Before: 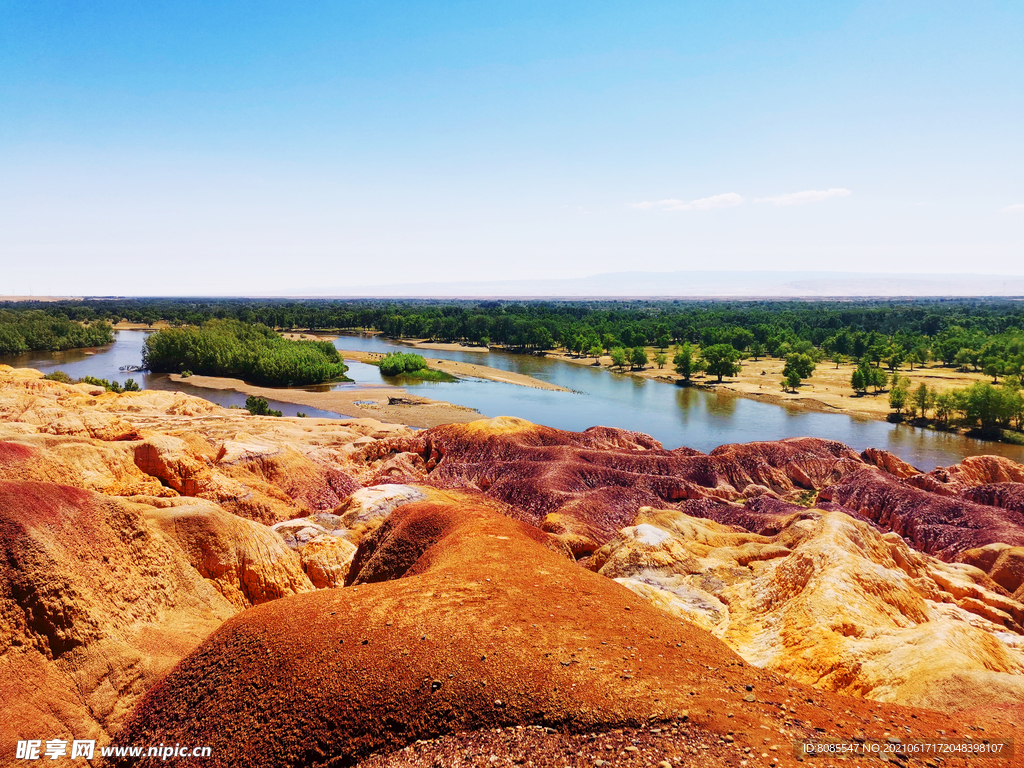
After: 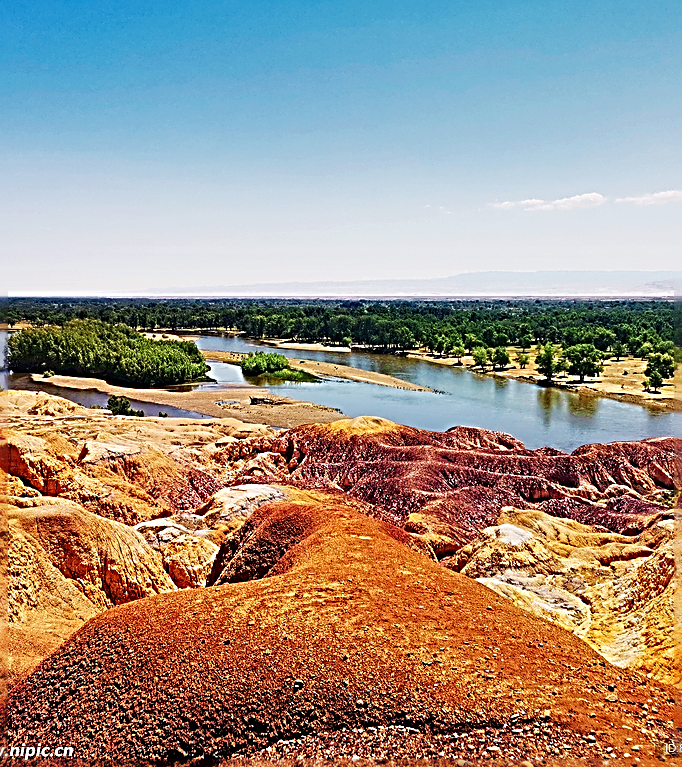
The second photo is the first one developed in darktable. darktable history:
crop and rotate: left 13.537%, right 19.796%
white balance: red 1.009, blue 0.985
sharpen: radius 3.158, amount 1.731
shadows and highlights: shadows 75, highlights -60.85, soften with gaussian
